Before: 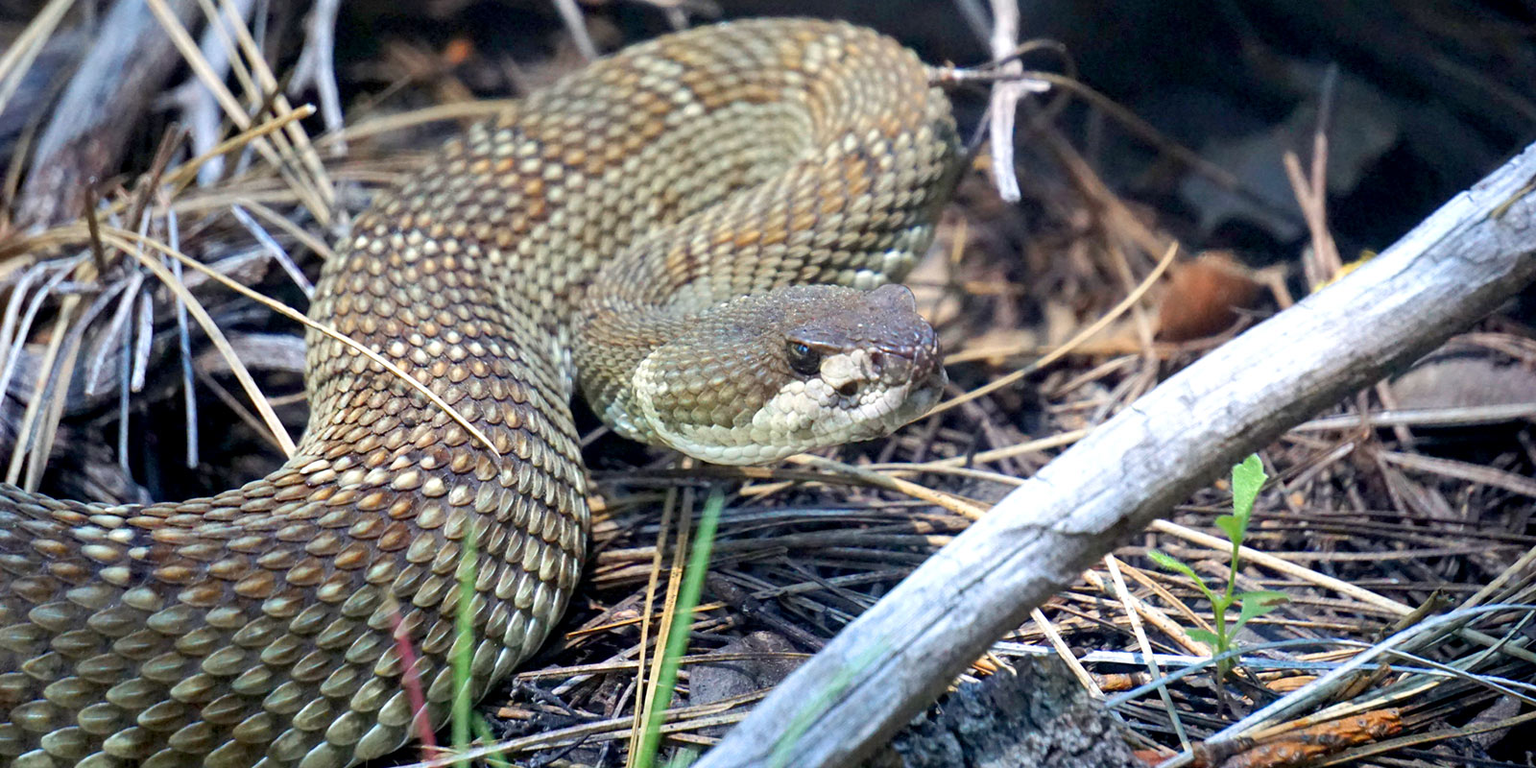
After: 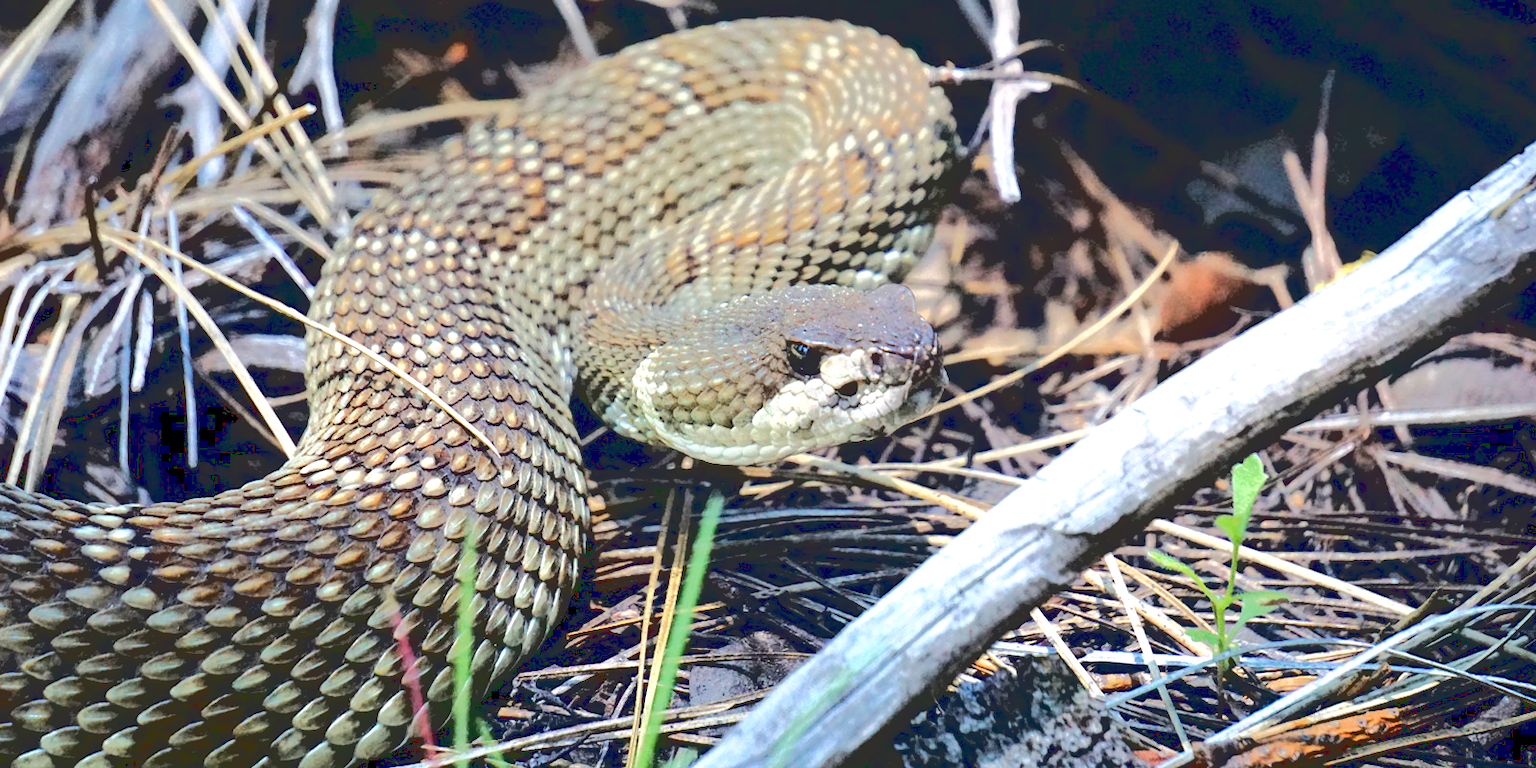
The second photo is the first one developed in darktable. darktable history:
base curve: curves: ch0 [(0.065, 0.026) (0.236, 0.358) (0.53, 0.546) (0.777, 0.841) (0.924, 0.992)], preserve colors average RGB
exposure: exposure 0.2 EV, compensate highlight preservation false
